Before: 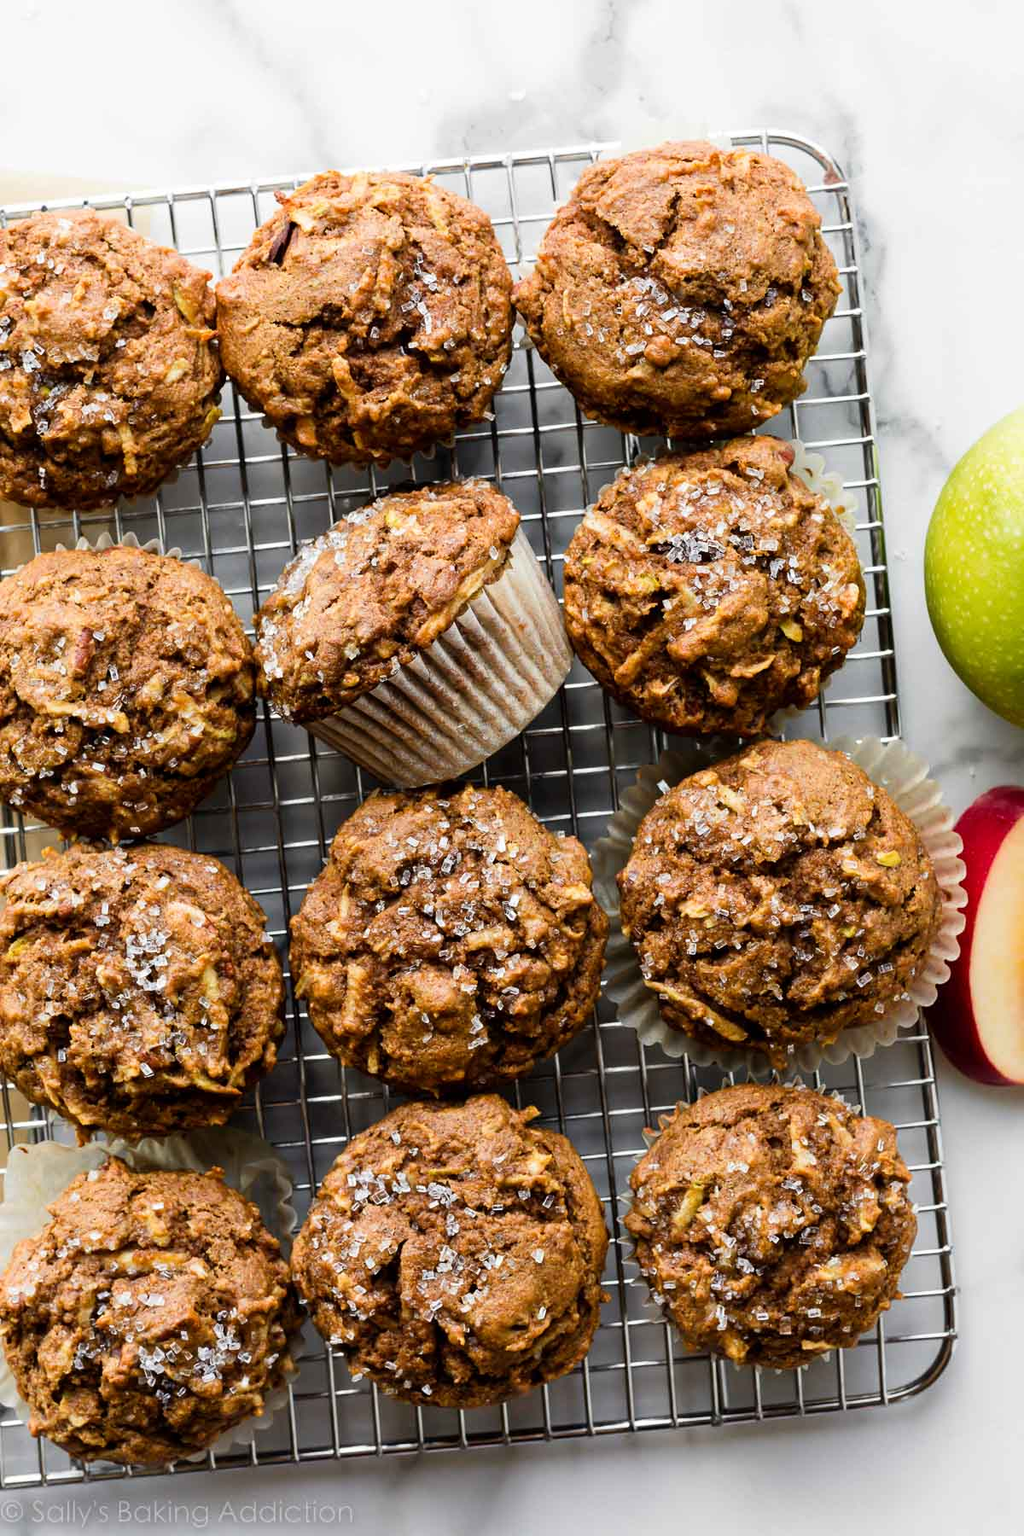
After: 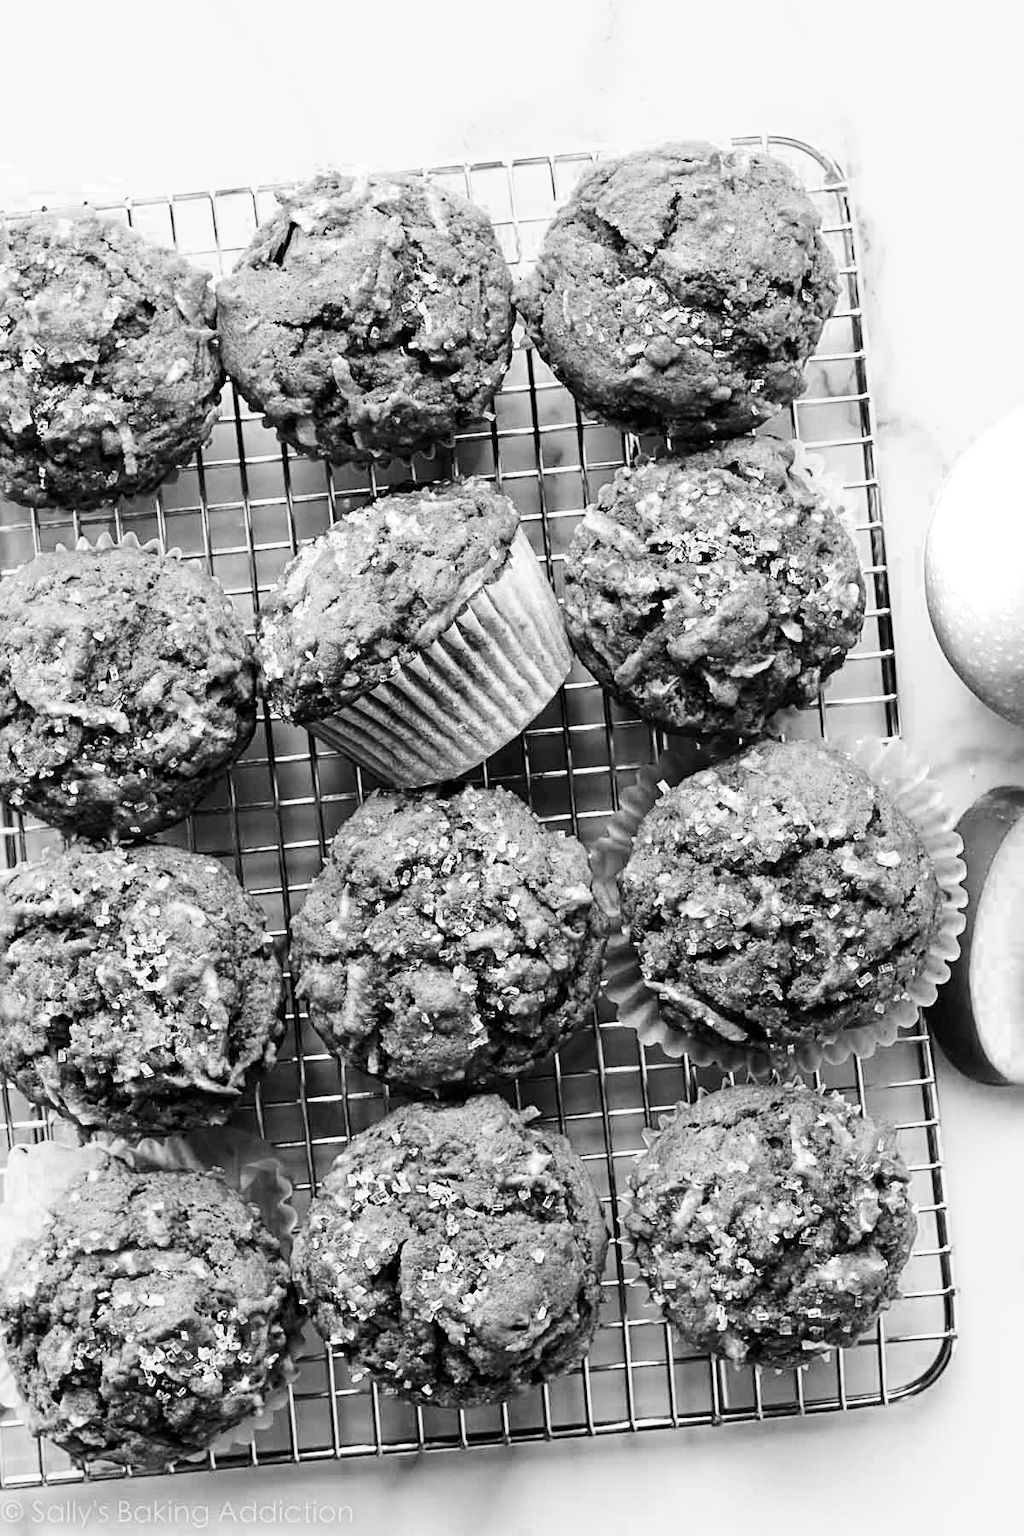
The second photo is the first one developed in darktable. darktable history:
color zones: curves: ch0 [(0.002, 0.593) (0.143, 0.417) (0.285, 0.541) (0.455, 0.289) (0.608, 0.327) (0.727, 0.283) (0.869, 0.571) (1, 0.603)]; ch1 [(0, 0) (0.143, 0) (0.286, 0) (0.429, 0) (0.571, 0) (0.714, 0) (0.857, 0)]
sharpen: radius 2.529, amount 0.323
base curve: curves: ch0 [(0, 0) (0.025, 0.046) (0.112, 0.277) (0.467, 0.74) (0.814, 0.929) (1, 0.942)]
